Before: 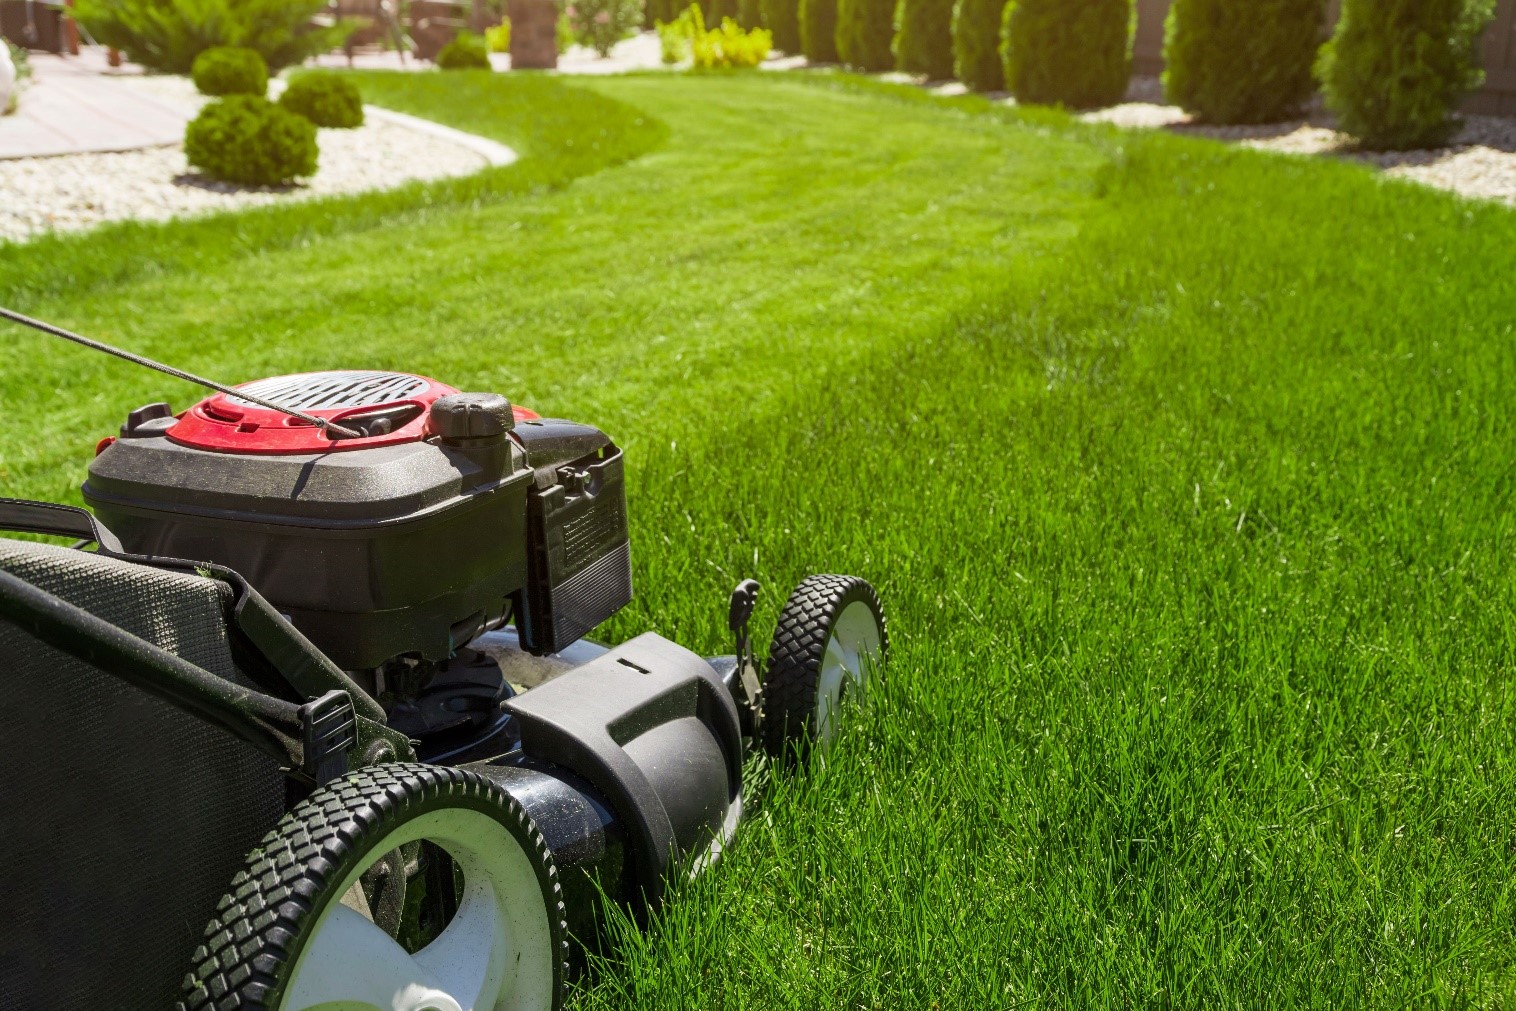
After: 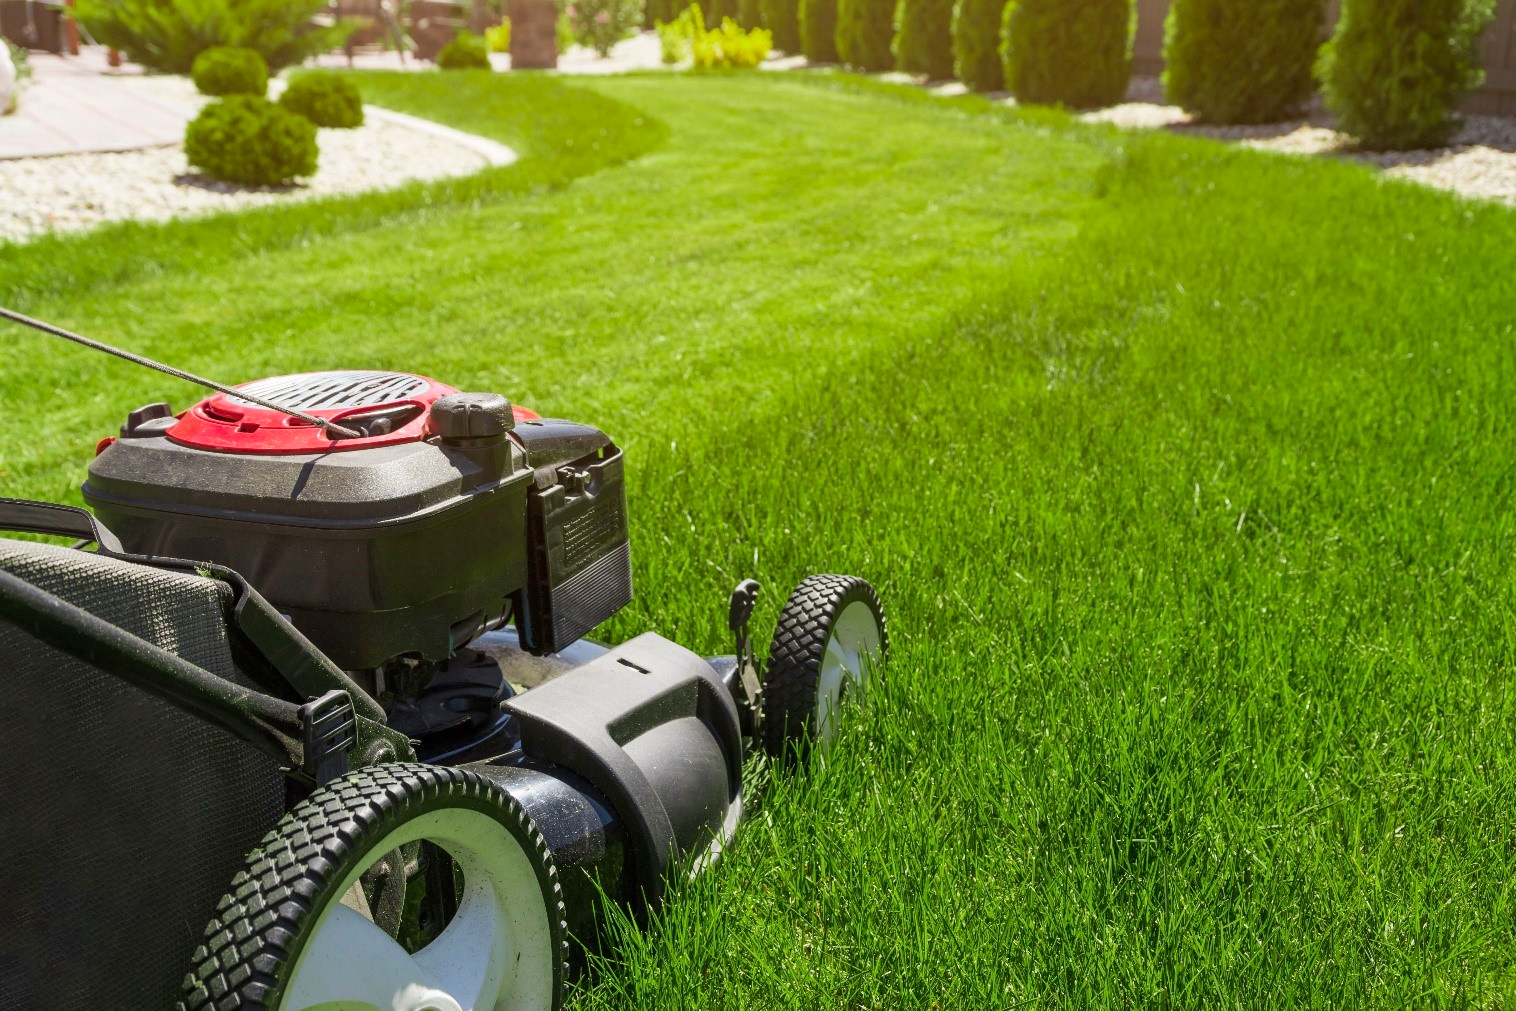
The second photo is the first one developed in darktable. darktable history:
levels: levels [0, 0.478, 1]
